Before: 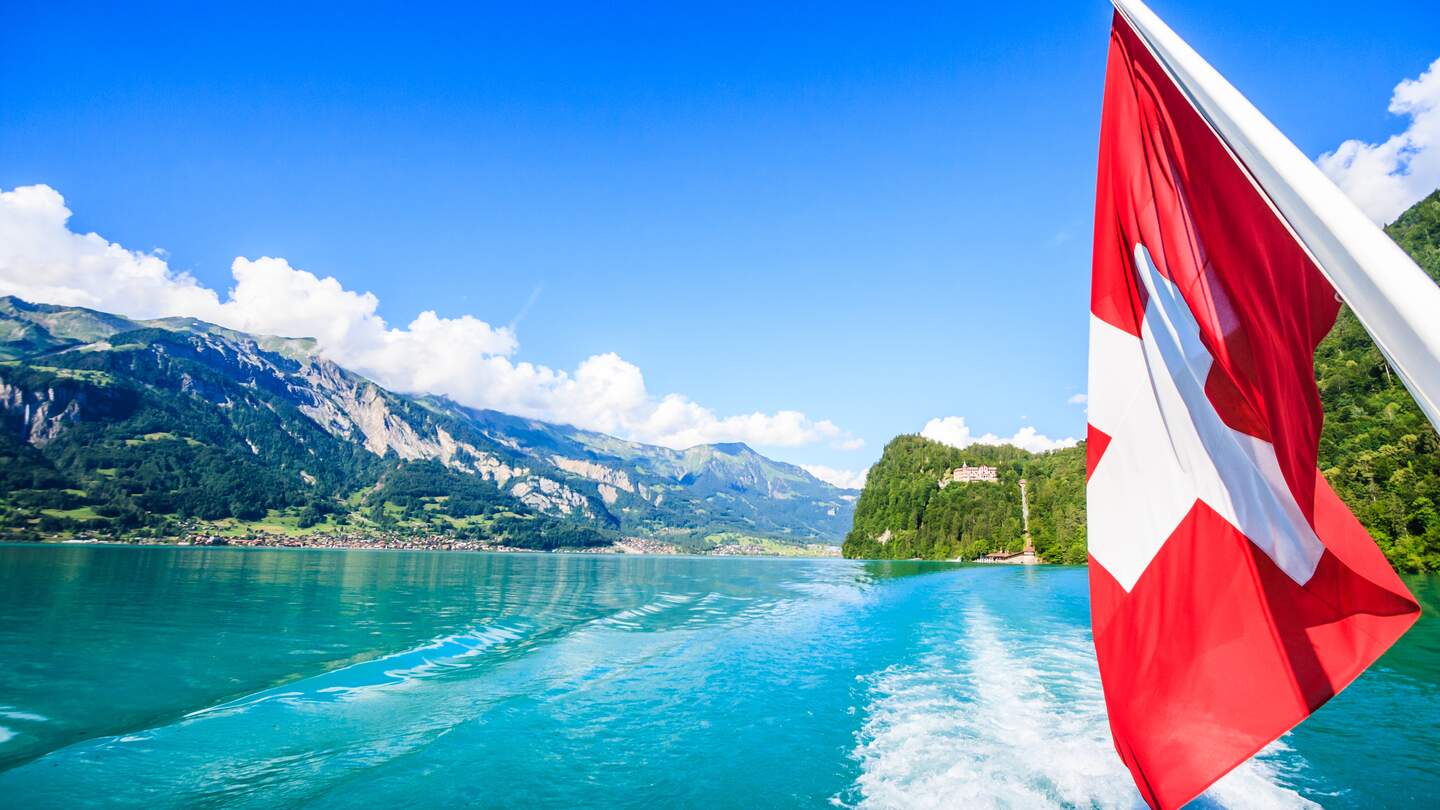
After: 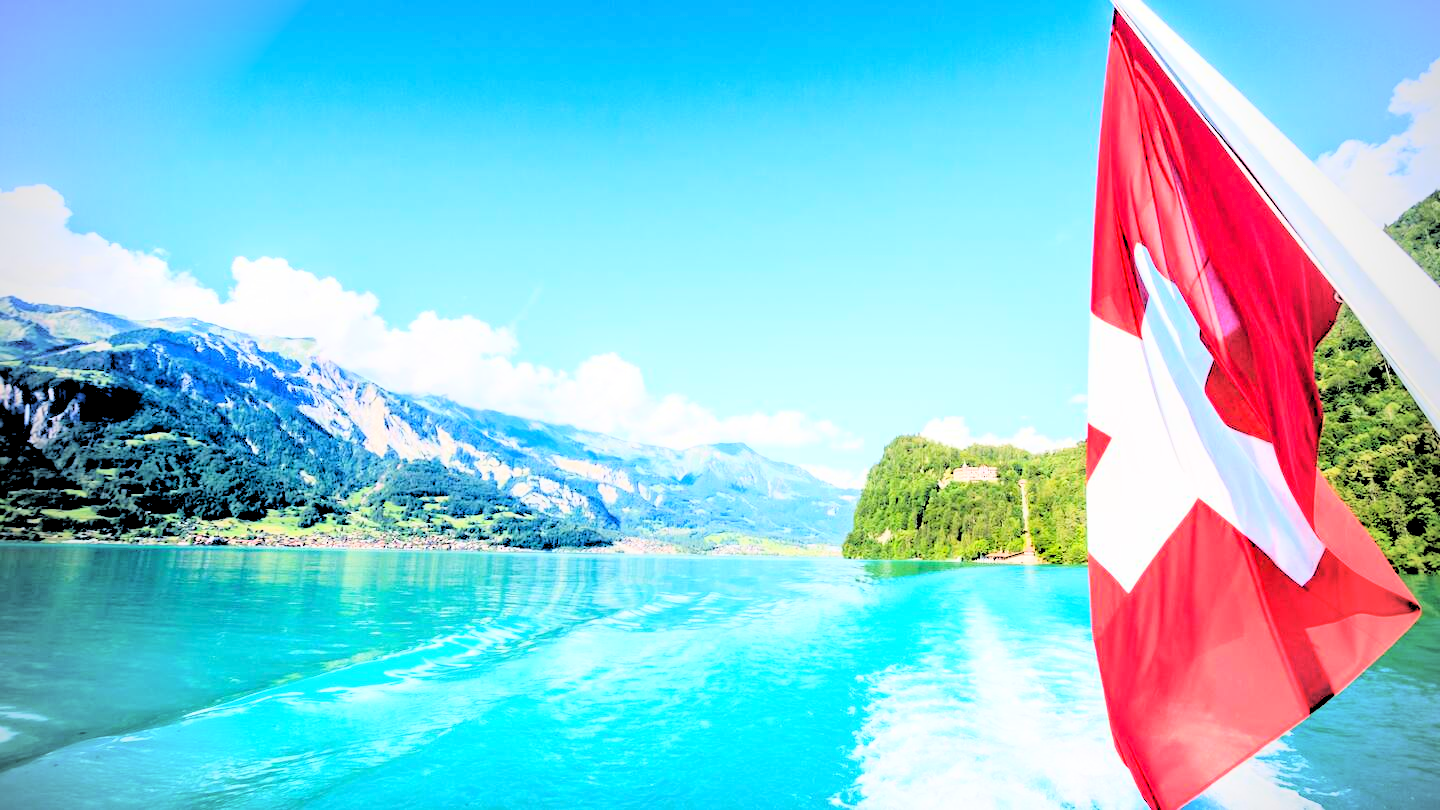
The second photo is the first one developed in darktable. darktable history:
rgb levels: levels [[0.027, 0.429, 0.996], [0, 0.5, 1], [0, 0.5, 1]]
vignetting: fall-off start 79.88%
base curve: curves: ch0 [(0, 0) (0.028, 0.03) (0.121, 0.232) (0.46, 0.748) (0.859, 0.968) (1, 1)]
